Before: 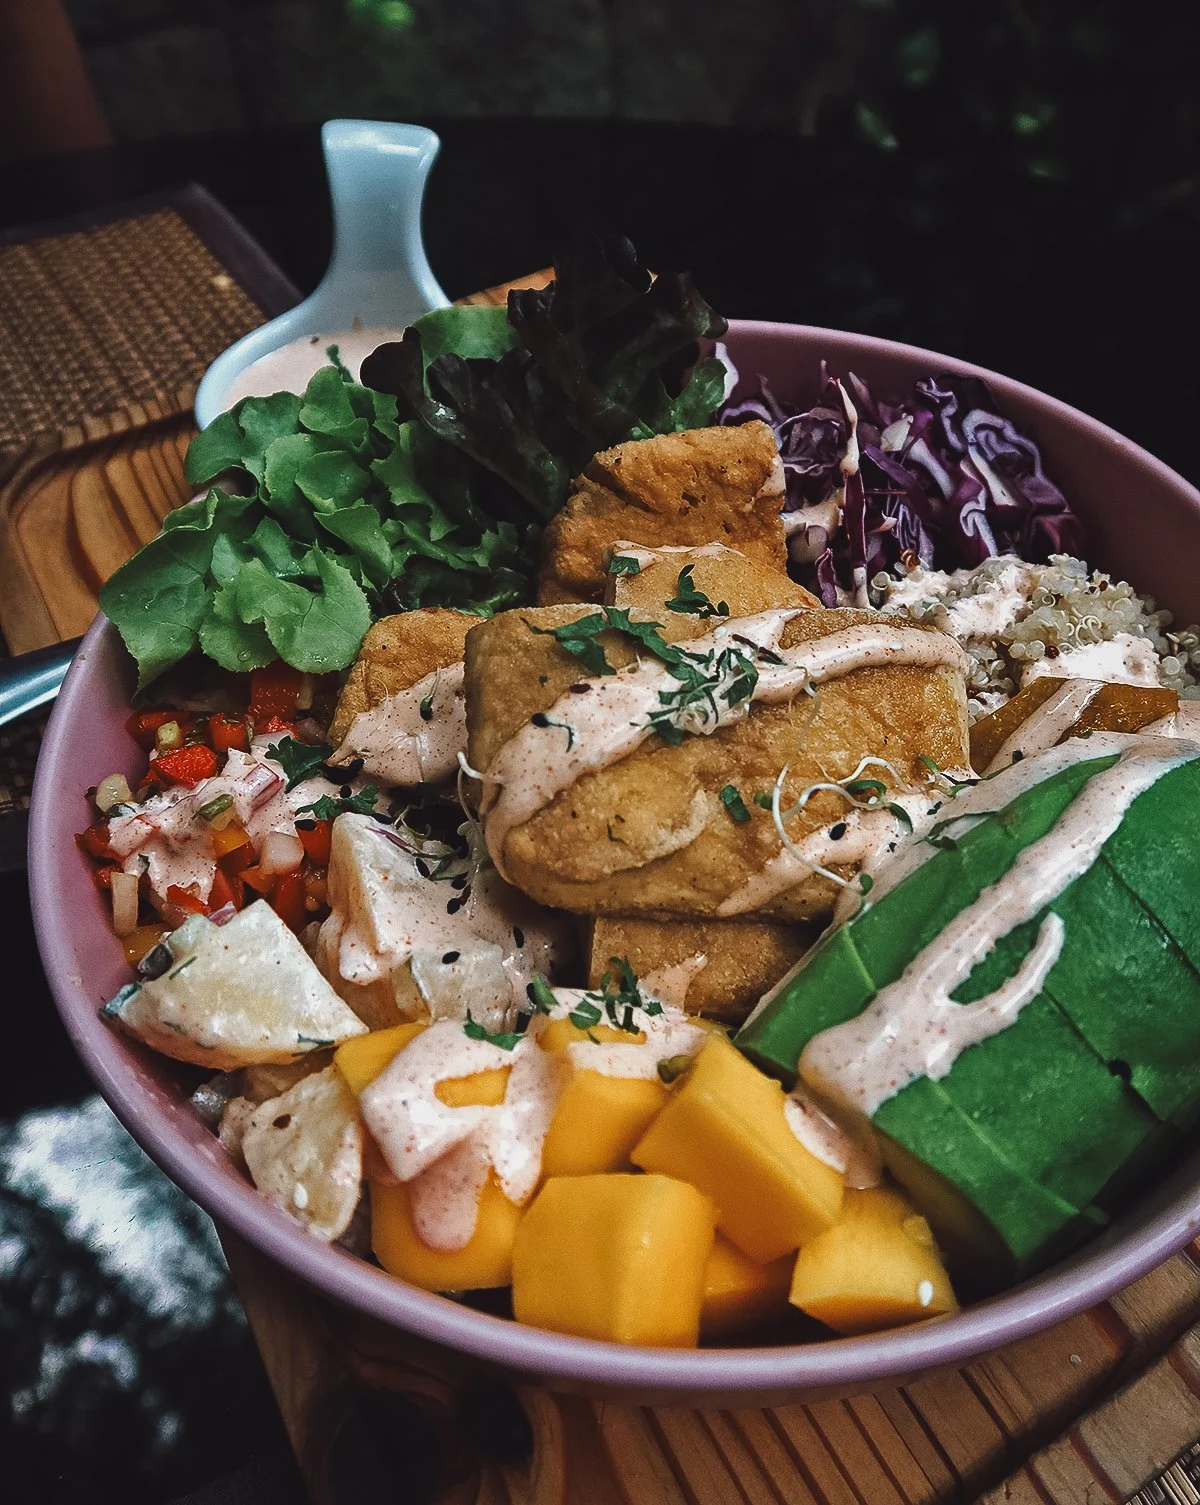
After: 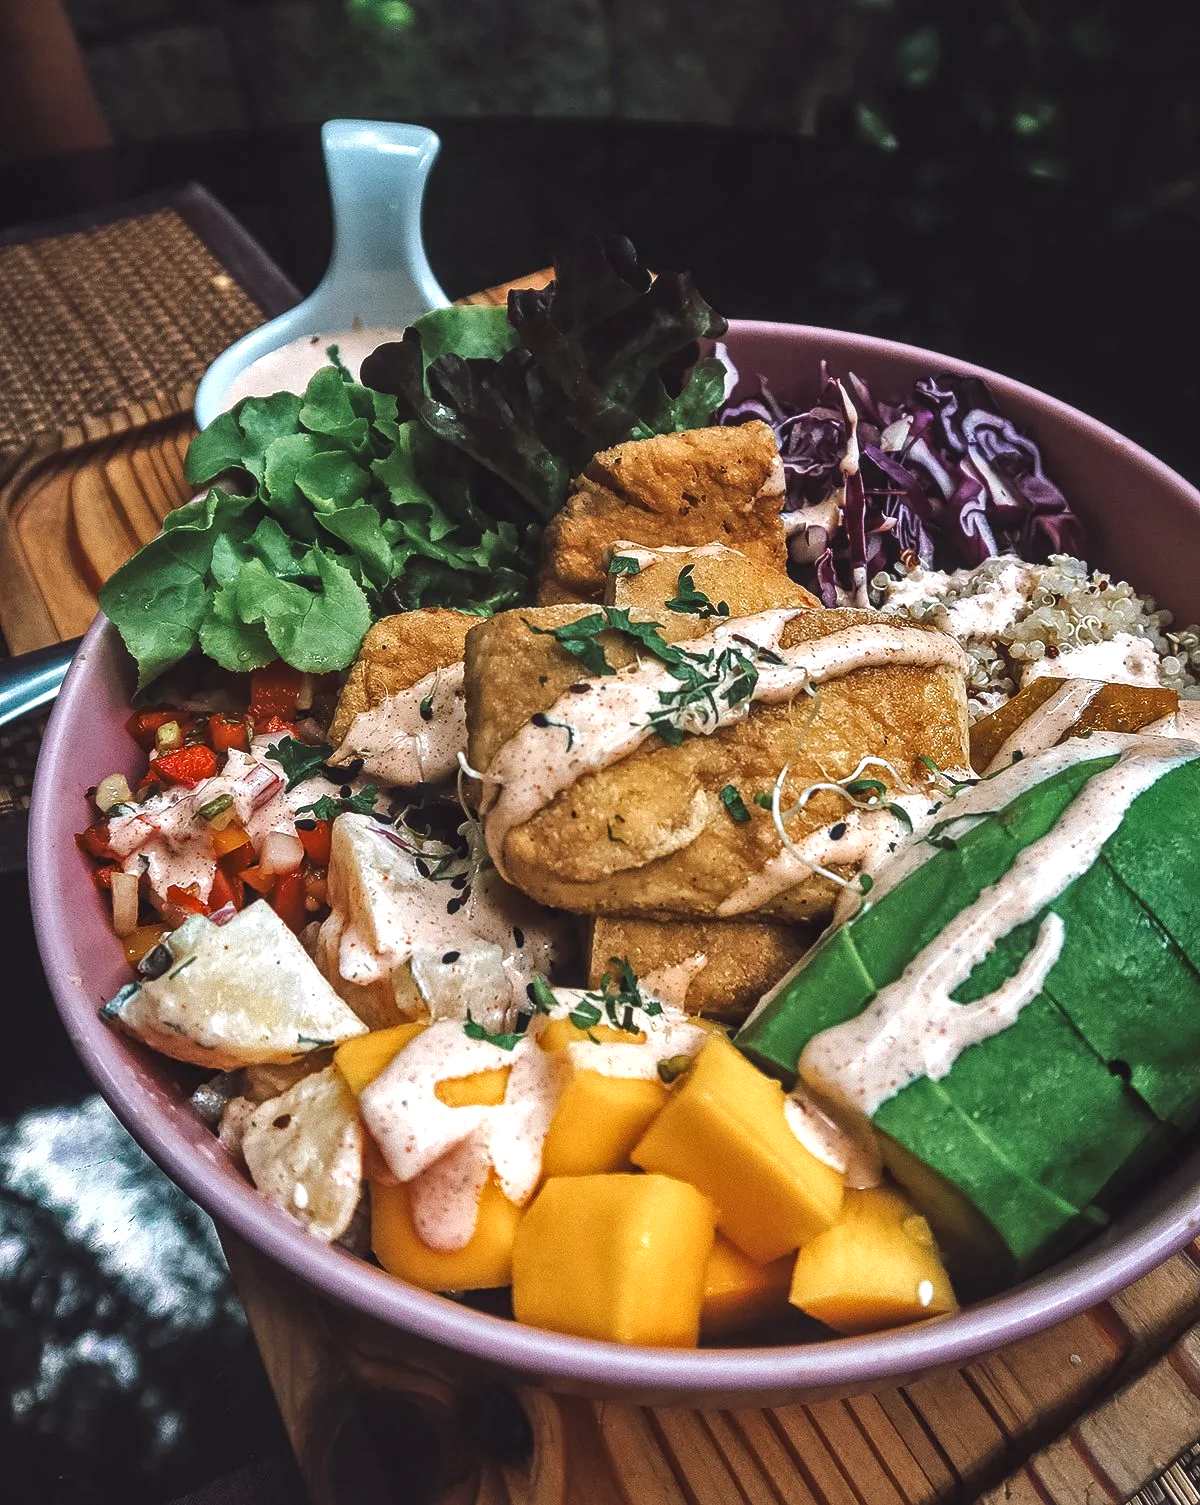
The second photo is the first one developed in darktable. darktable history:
local contrast: on, module defaults
exposure: exposure 0.563 EV, compensate highlight preservation false
